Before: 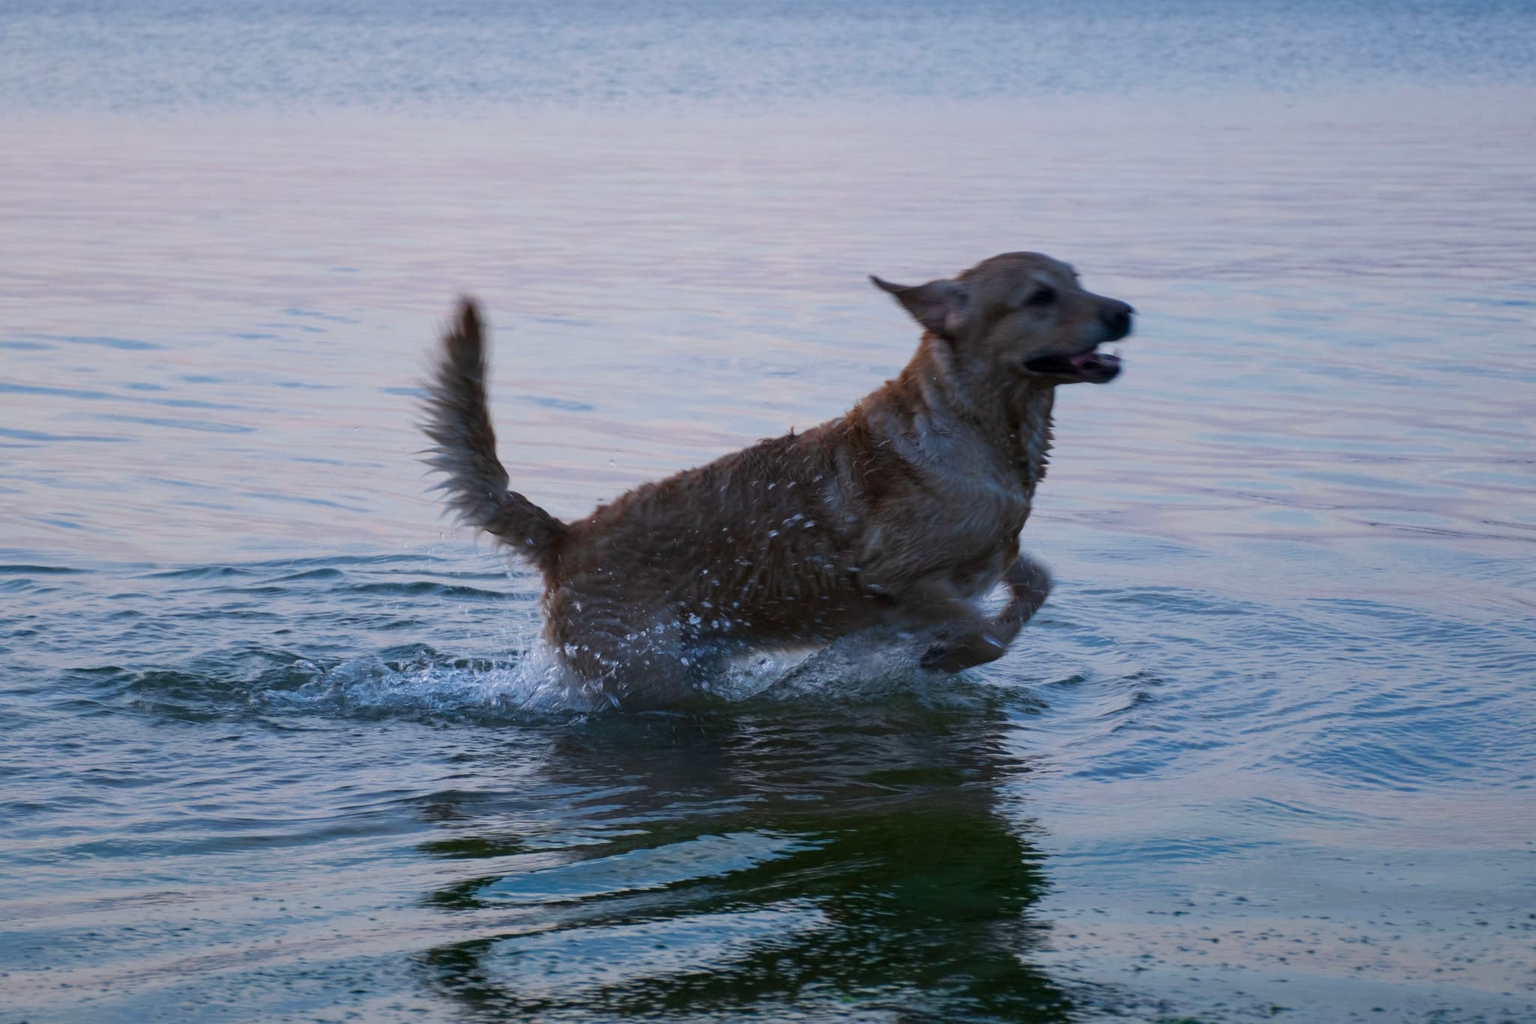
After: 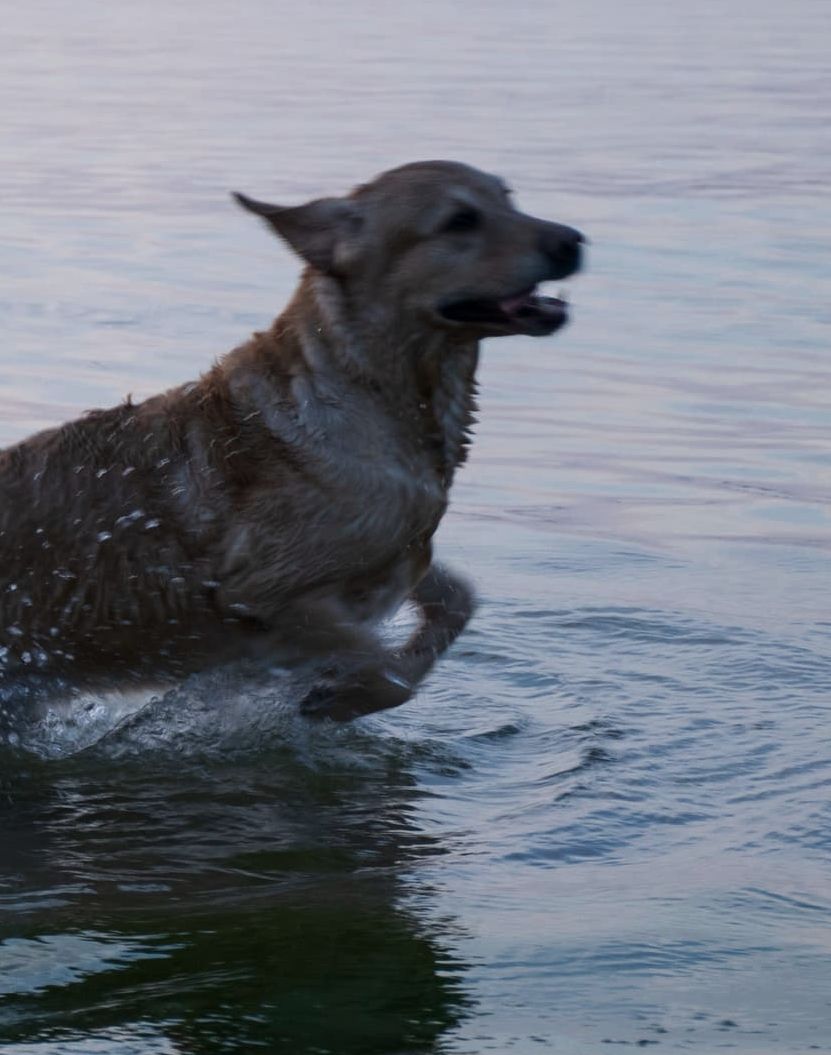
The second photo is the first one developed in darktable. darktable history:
contrast brightness saturation: contrast 0.104, saturation -0.287
crop: left 45.301%, top 12.892%, right 14.075%, bottom 9.814%
